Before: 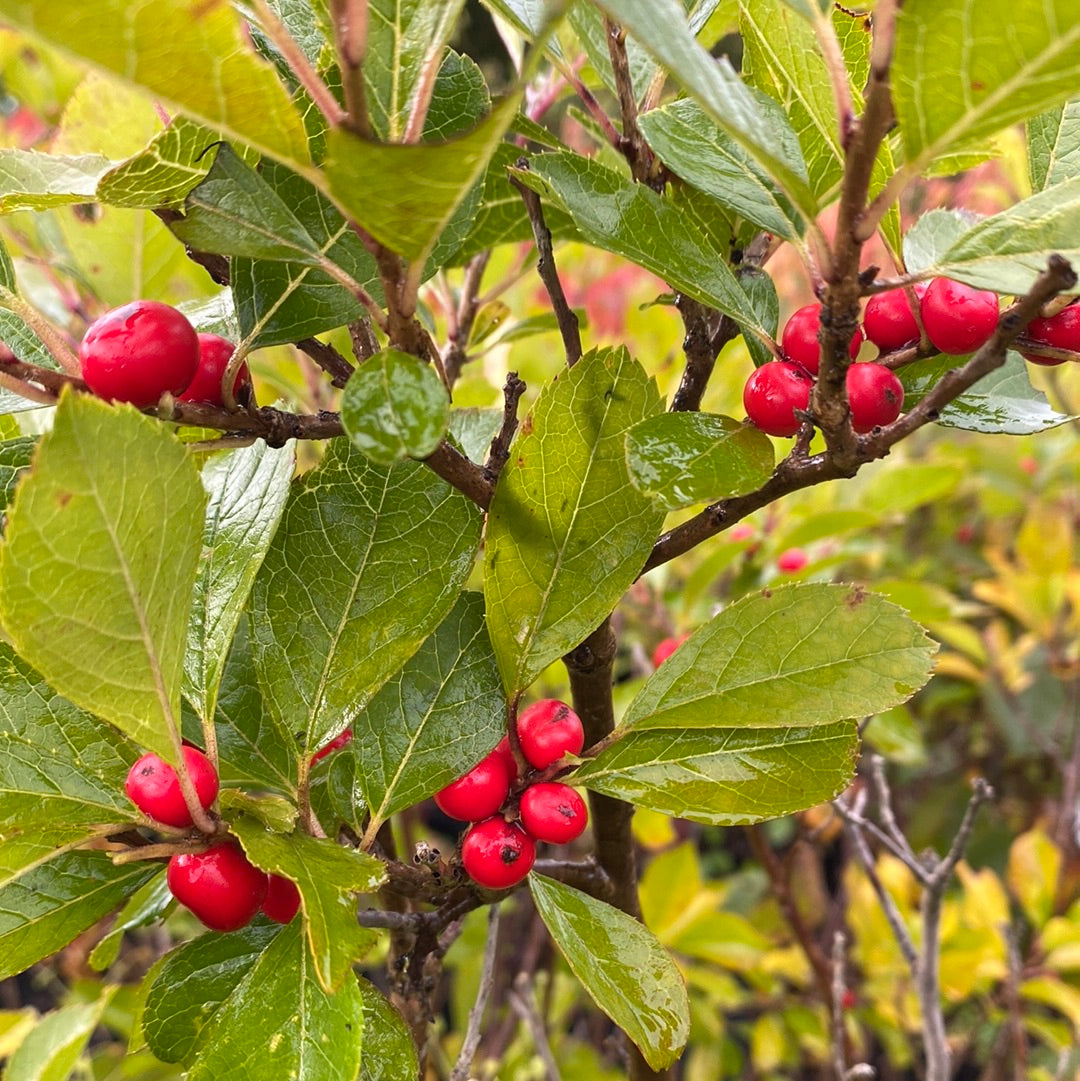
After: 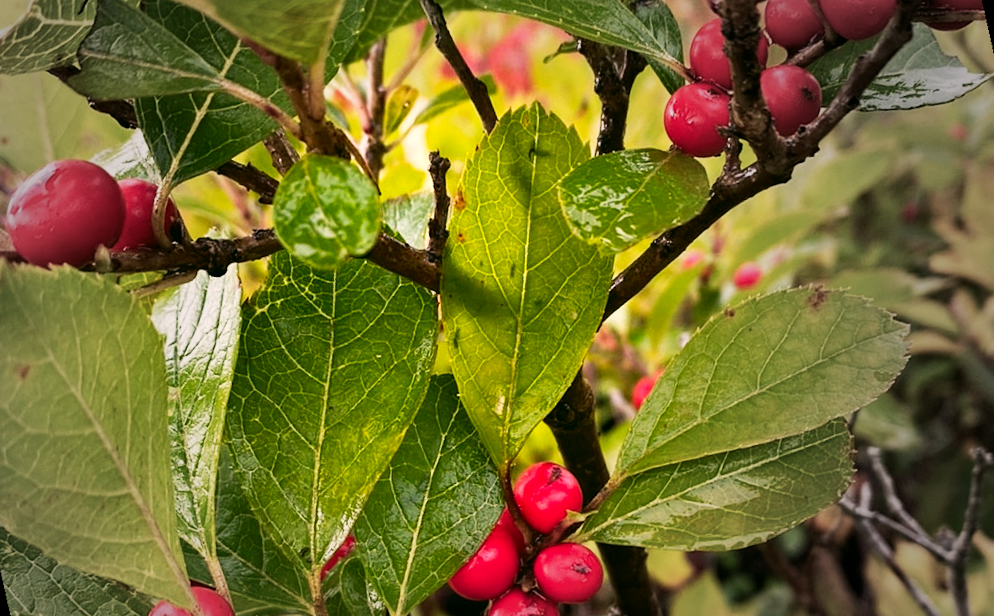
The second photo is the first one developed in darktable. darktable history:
crop and rotate: angle -2.38°
haze removal: compatibility mode true, adaptive false
rotate and perspective: rotation -14.8°, crop left 0.1, crop right 0.903, crop top 0.25, crop bottom 0.748
tone curve: curves: ch0 [(0, 0) (0.003, 0.008) (0.011, 0.008) (0.025, 0.011) (0.044, 0.017) (0.069, 0.026) (0.1, 0.039) (0.136, 0.054) (0.177, 0.093) (0.224, 0.15) (0.277, 0.21) (0.335, 0.285) (0.399, 0.366) (0.468, 0.462) (0.543, 0.564) (0.623, 0.679) (0.709, 0.79) (0.801, 0.883) (0.898, 0.95) (1, 1)], preserve colors none
tone equalizer: on, module defaults
vignetting: fall-off start 33.76%, fall-off radius 64.94%, brightness -0.575, center (-0.12, -0.002), width/height ratio 0.959
color correction: highlights a* 4.02, highlights b* 4.98, shadows a* -7.55, shadows b* 4.98
